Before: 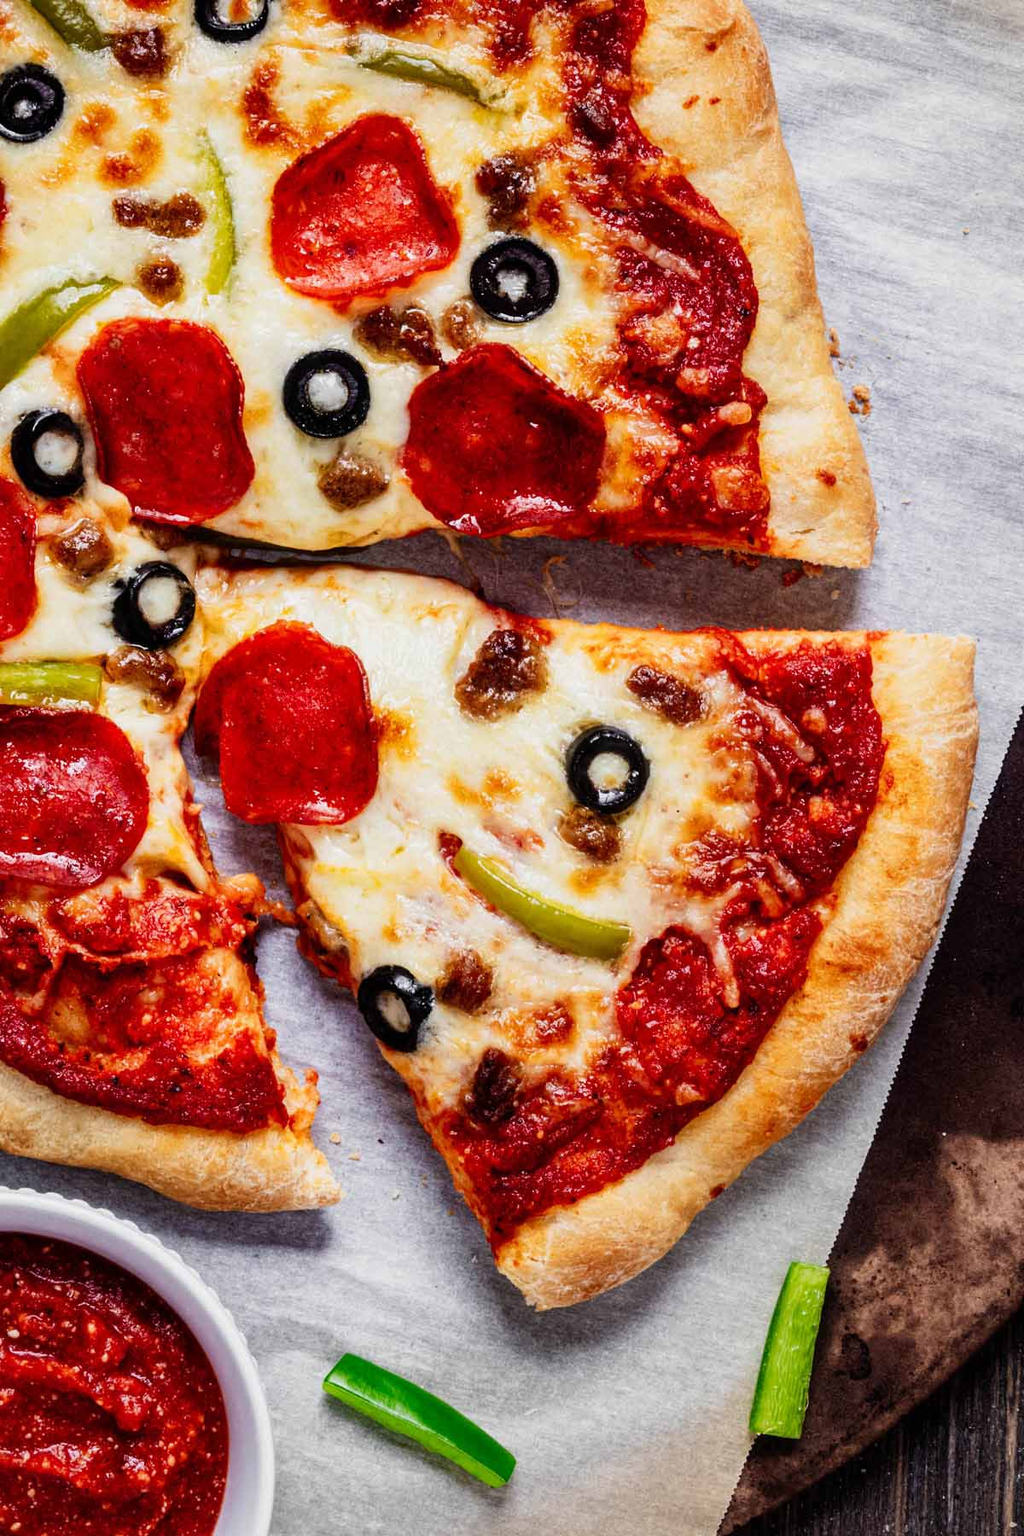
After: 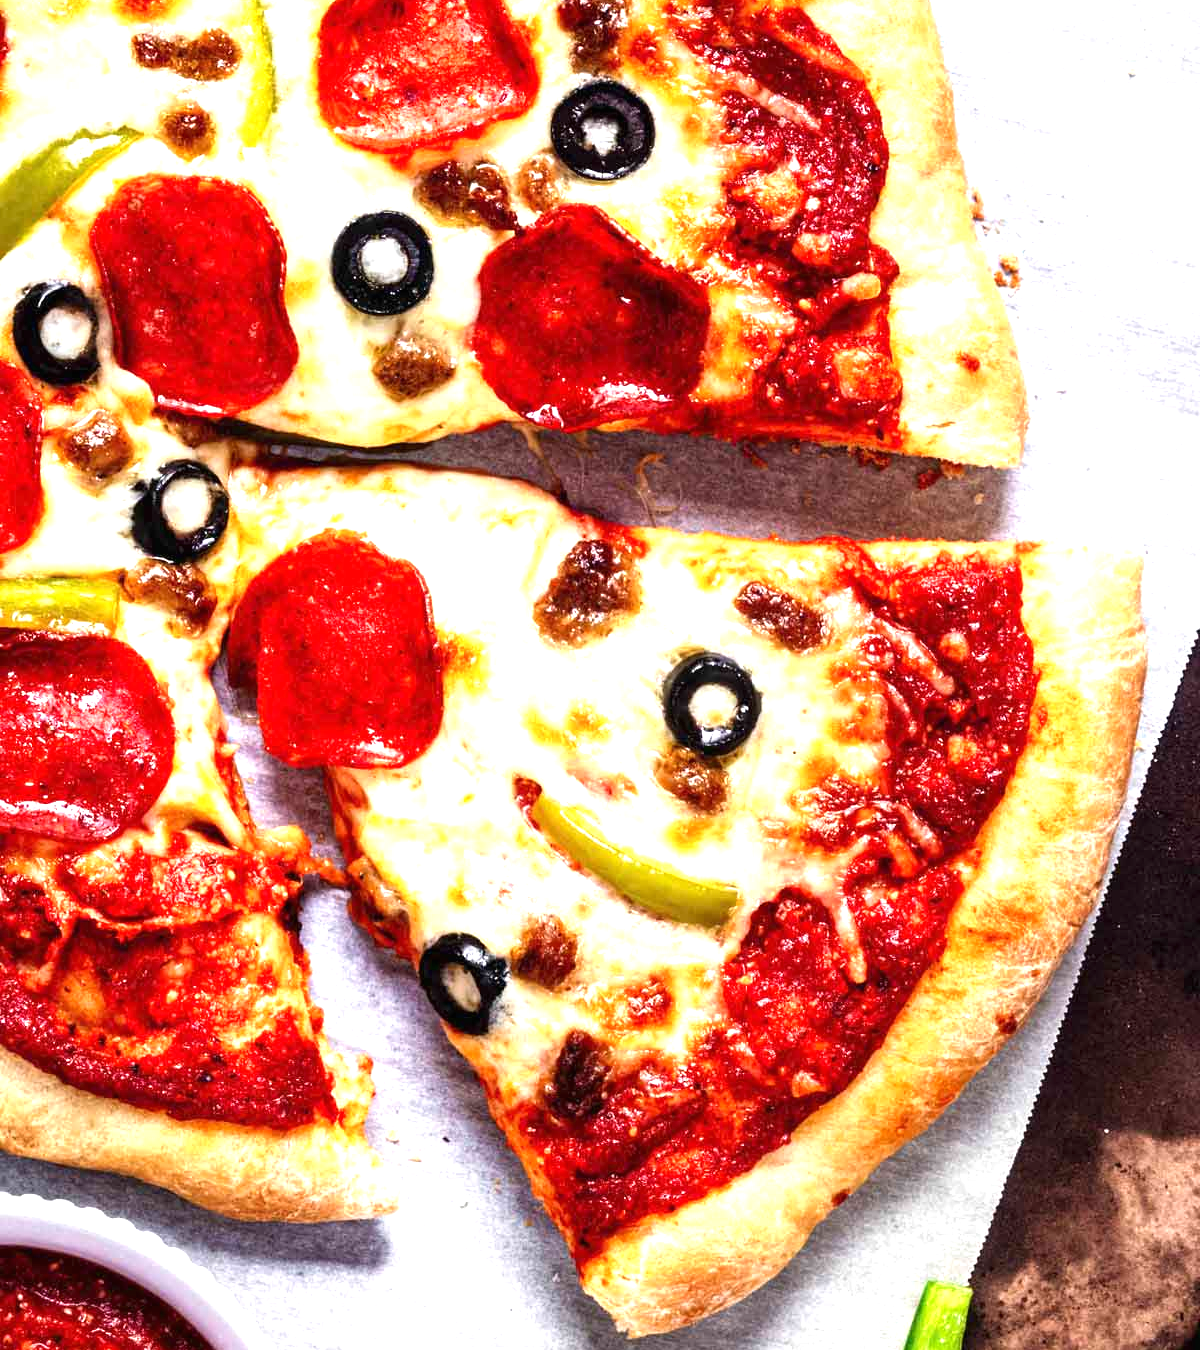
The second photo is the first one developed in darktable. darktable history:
exposure: black level correction 0, exposure 1.1 EV, compensate exposure bias true, compensate highlight preservation false
velvia: strength 6%
crop: top 11.038%, bottom 13.962%
